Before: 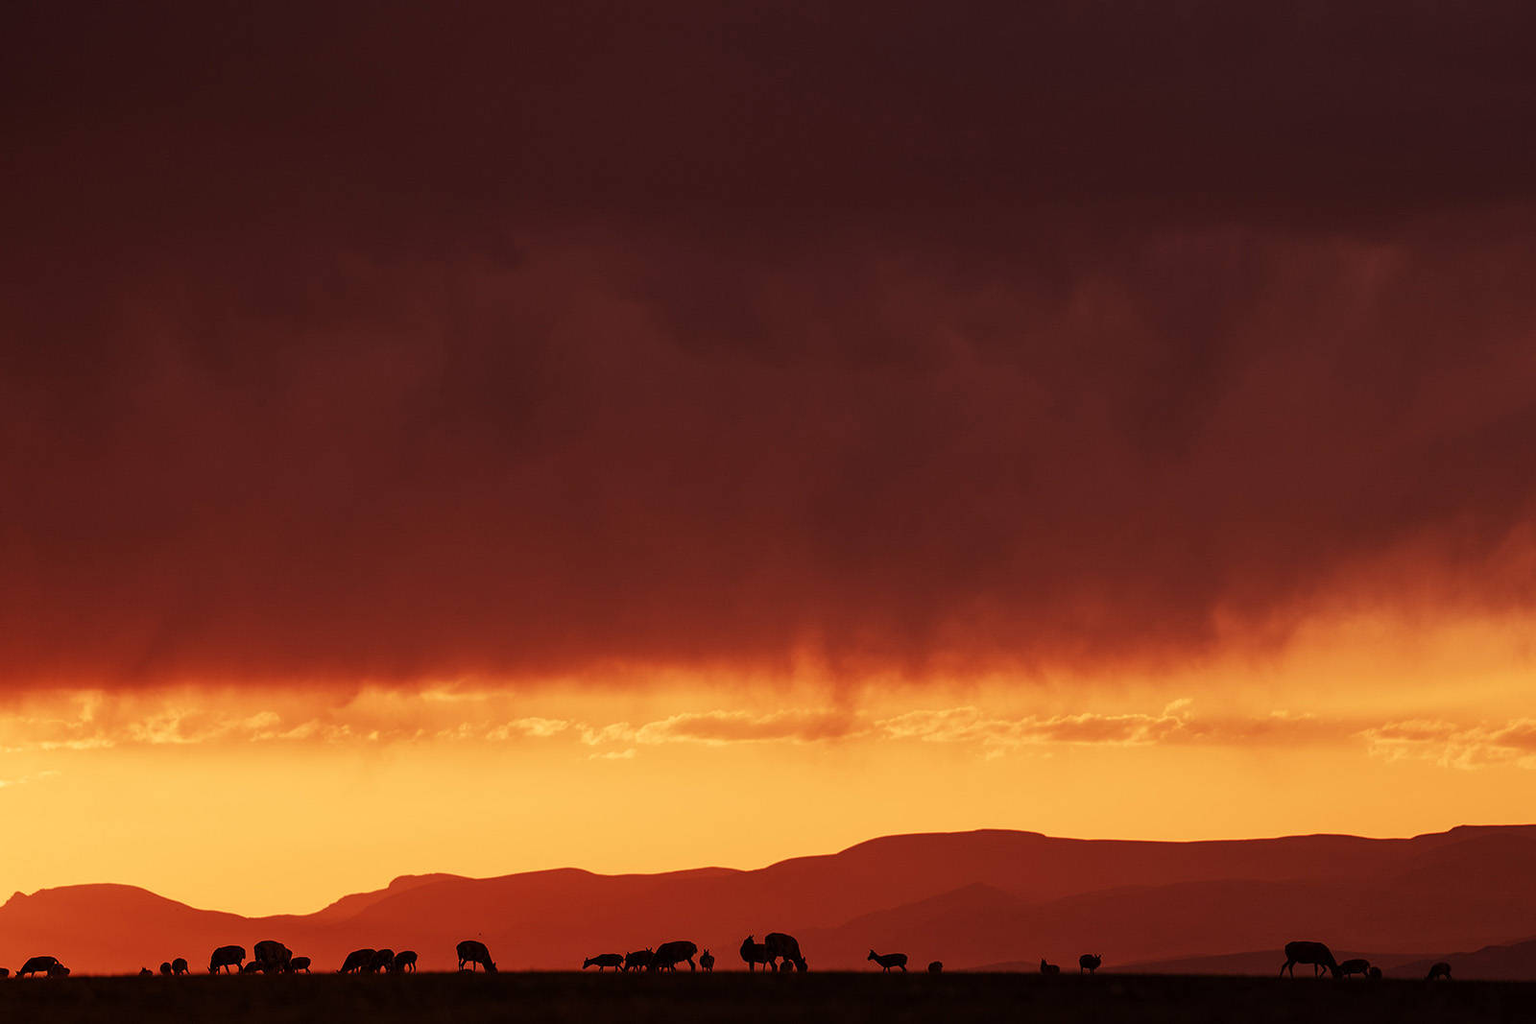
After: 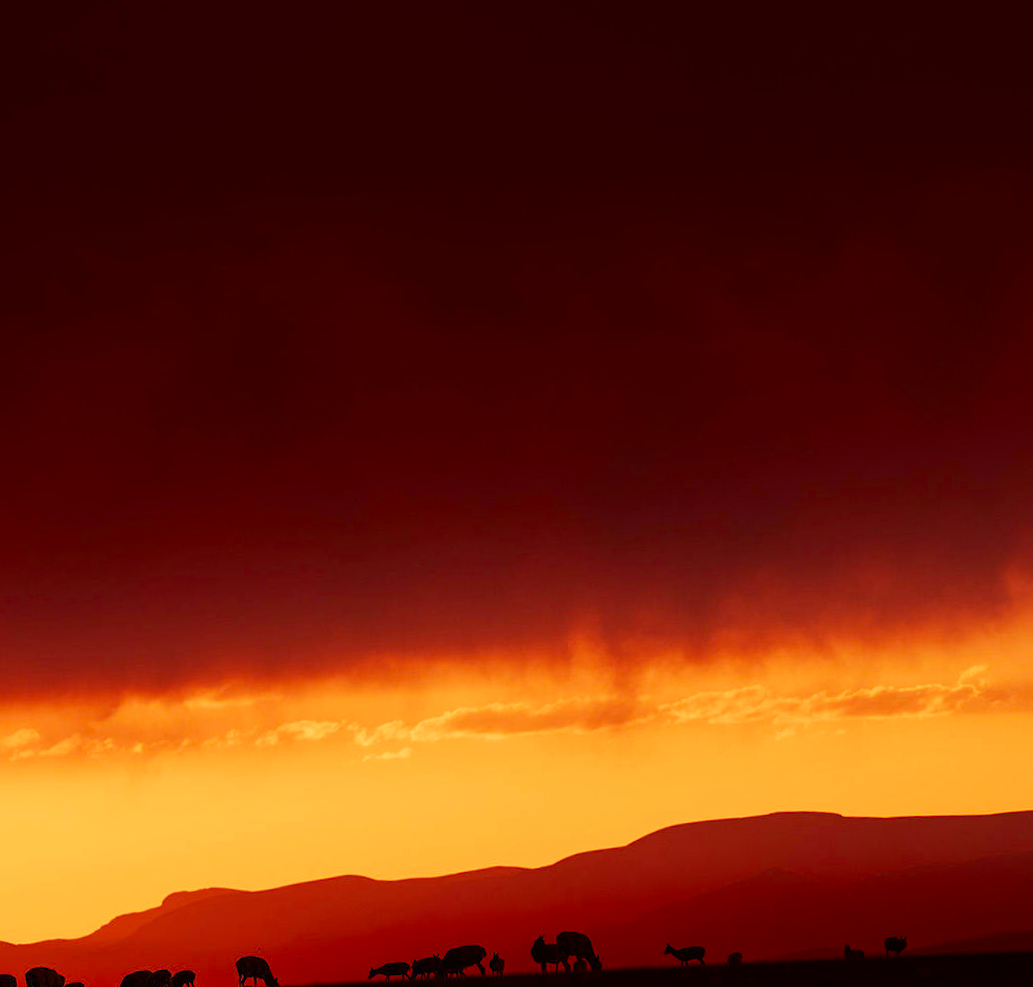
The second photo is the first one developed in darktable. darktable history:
rotate and perspective: rotation -3°, crop left 0.031, crop right 0.968, crop top 0.07, crop bottom 0.93
crop and rotate: left 15.446%, right 17.836%
shadows and highlights: shadows -70, highlights 35, soften with gaussian
